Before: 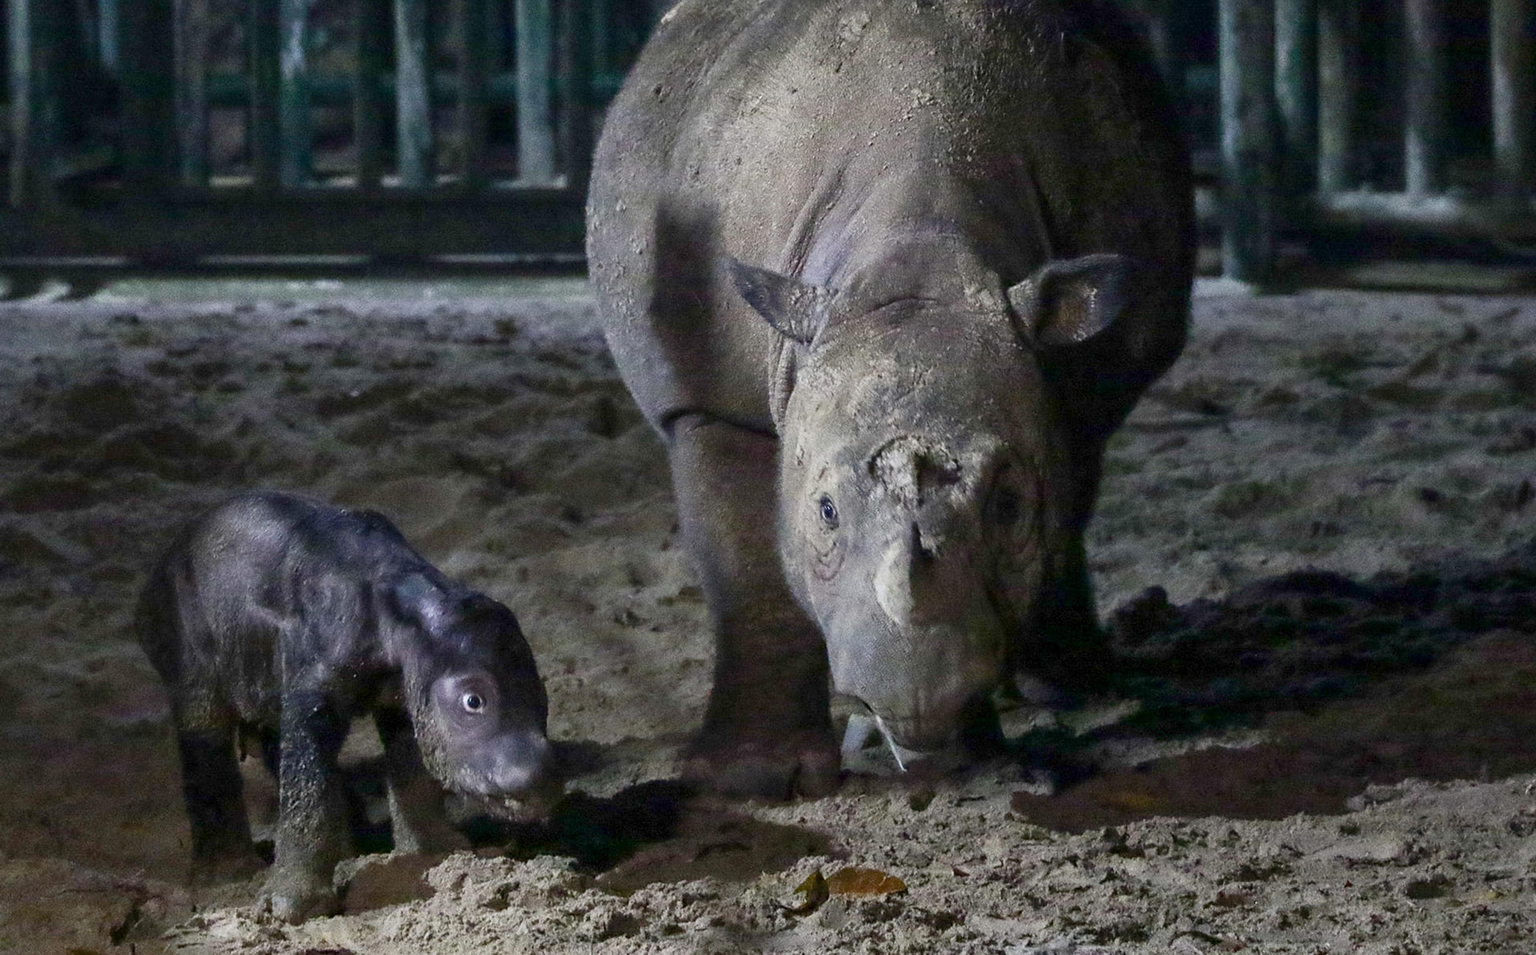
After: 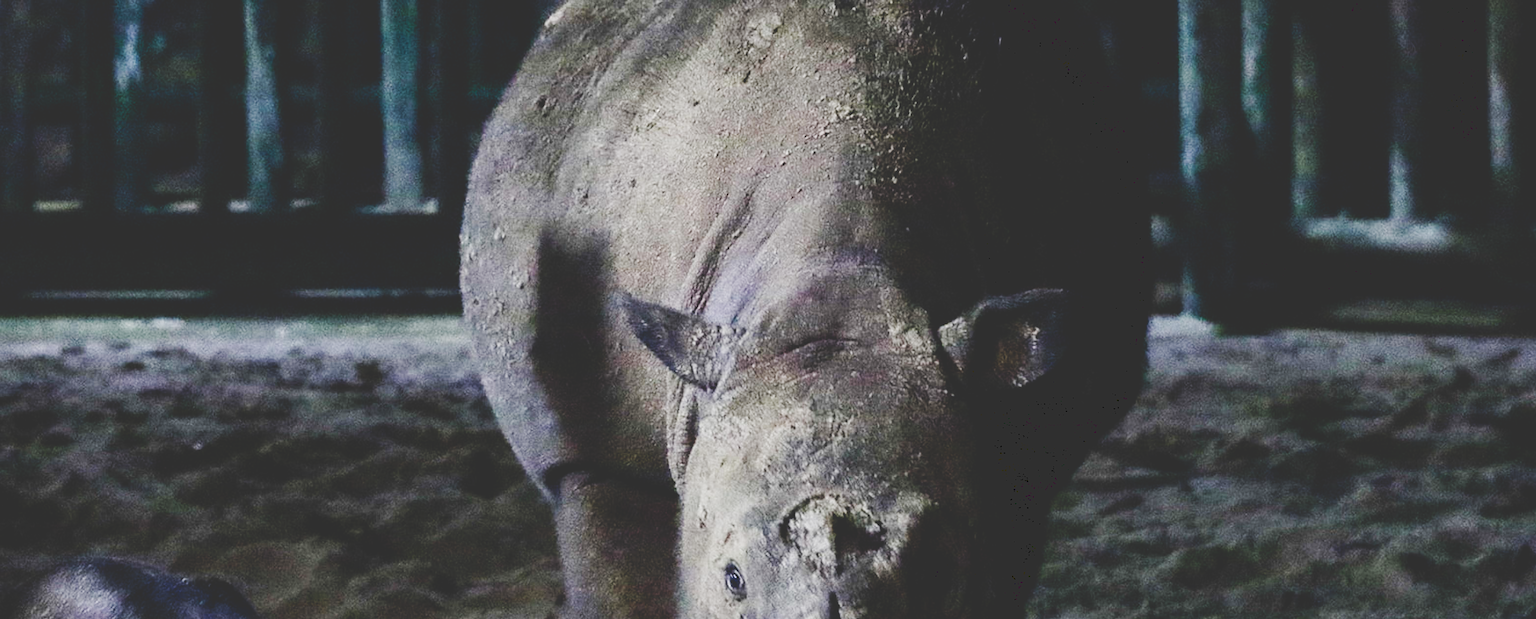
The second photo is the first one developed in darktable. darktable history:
crop and rotate: left 11.812%, bottom 42.776%
tone curve: curves: ch0 [(0, 0) (0.003, 0.195) (0.011, 0.196) (0.025, 0.196) (0.044, 0.196) (0.069, 0.196) (0.1, 0.196) (0.136, 0.197) (0.177, 0.207) (0.224, 0.224) (0.277, 0.268) (0.335, 0.336) (0.399, 0.424) (0.468, 0.533) (0.543, 0.632) (0.623, 0.715) (0.709, 0.789) (0.801, 0.85) (0.898, 0.906) (1, 1)], preserve colors none
